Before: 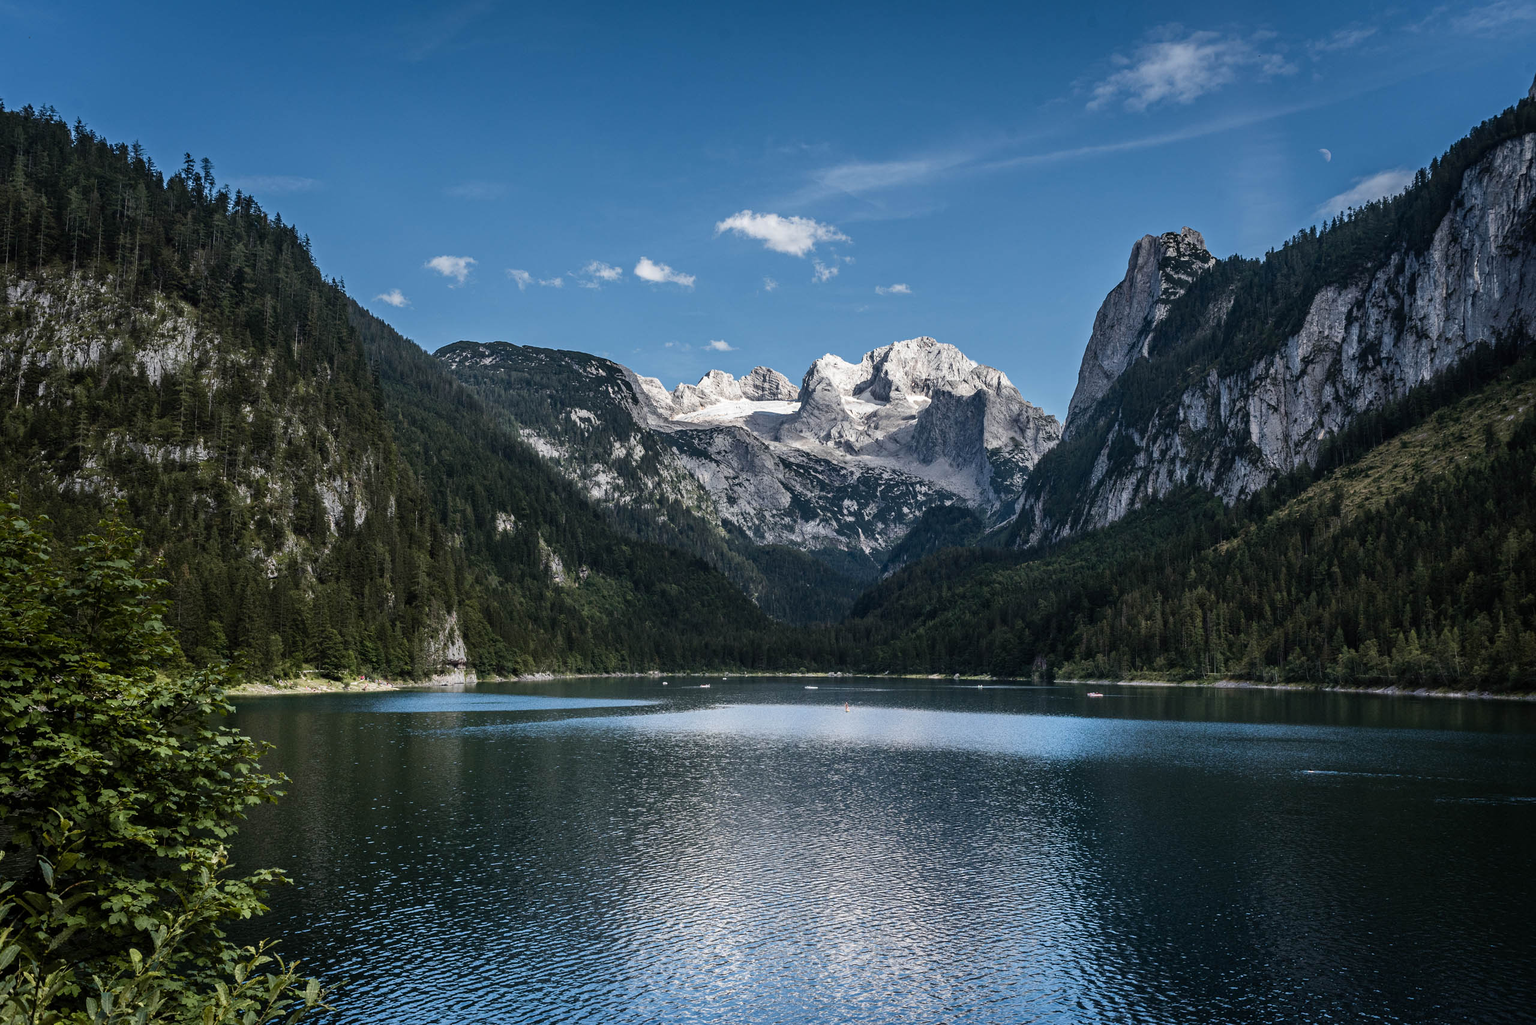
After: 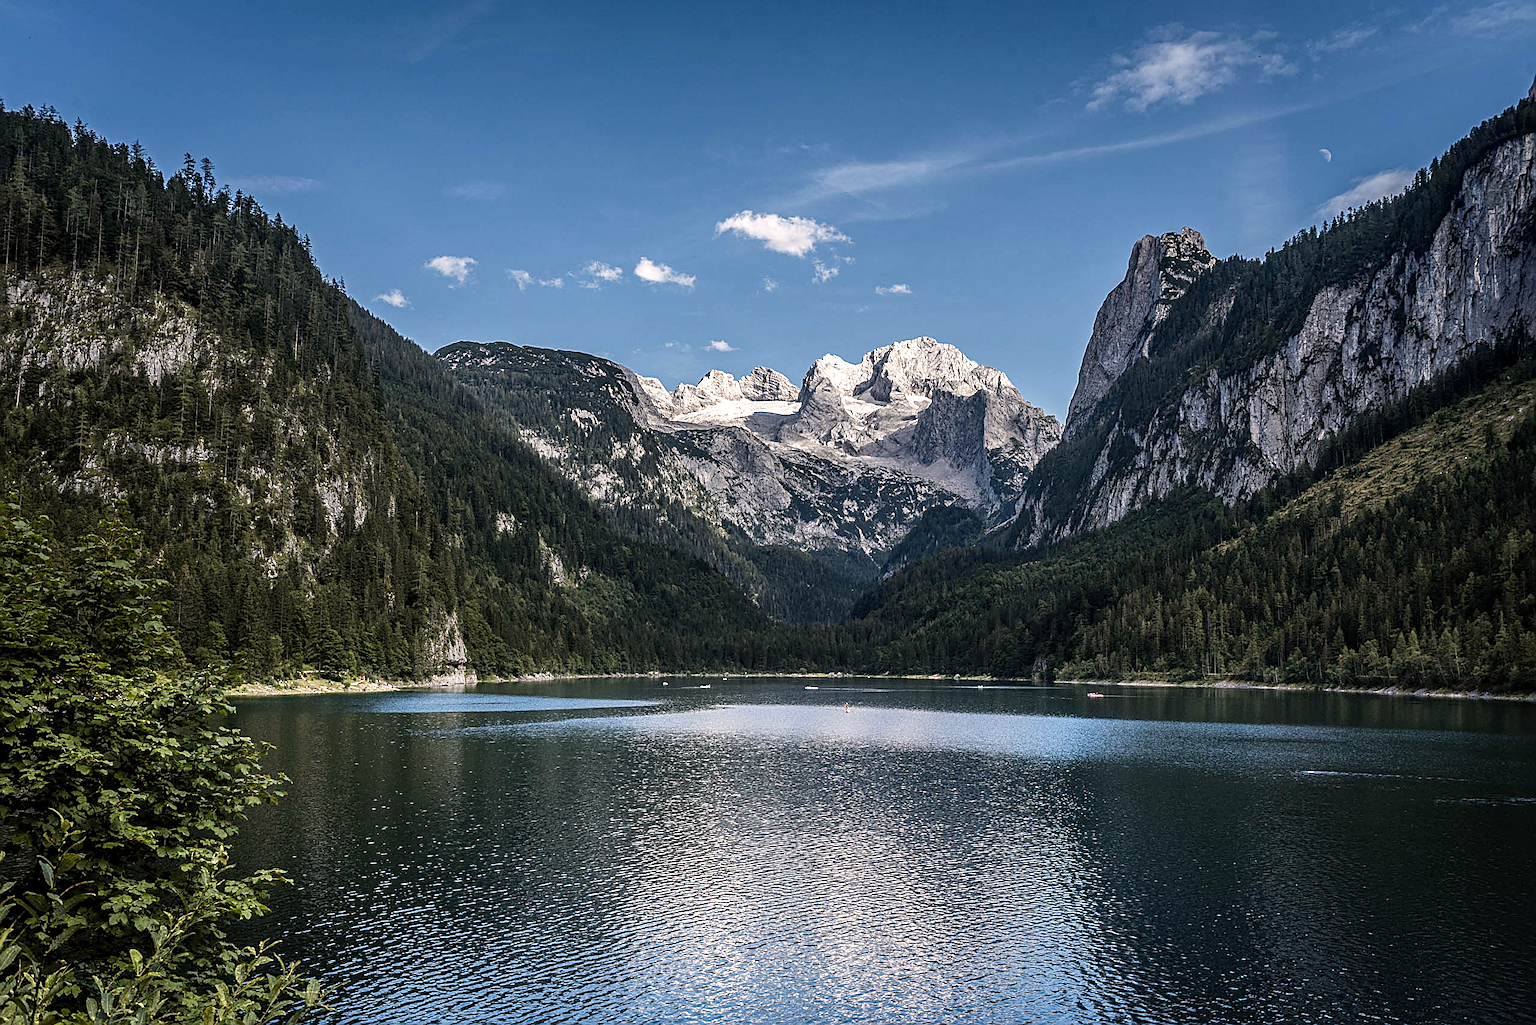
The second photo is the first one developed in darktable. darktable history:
sharpen: amount 1
local contrast: on, module defaults
color correction: highlights a* 3.84, highlights b* 5.07
exposure: black level correction 0, exposure 0.2 EV, compensate exposure bias true, compensate highlight preservation false
